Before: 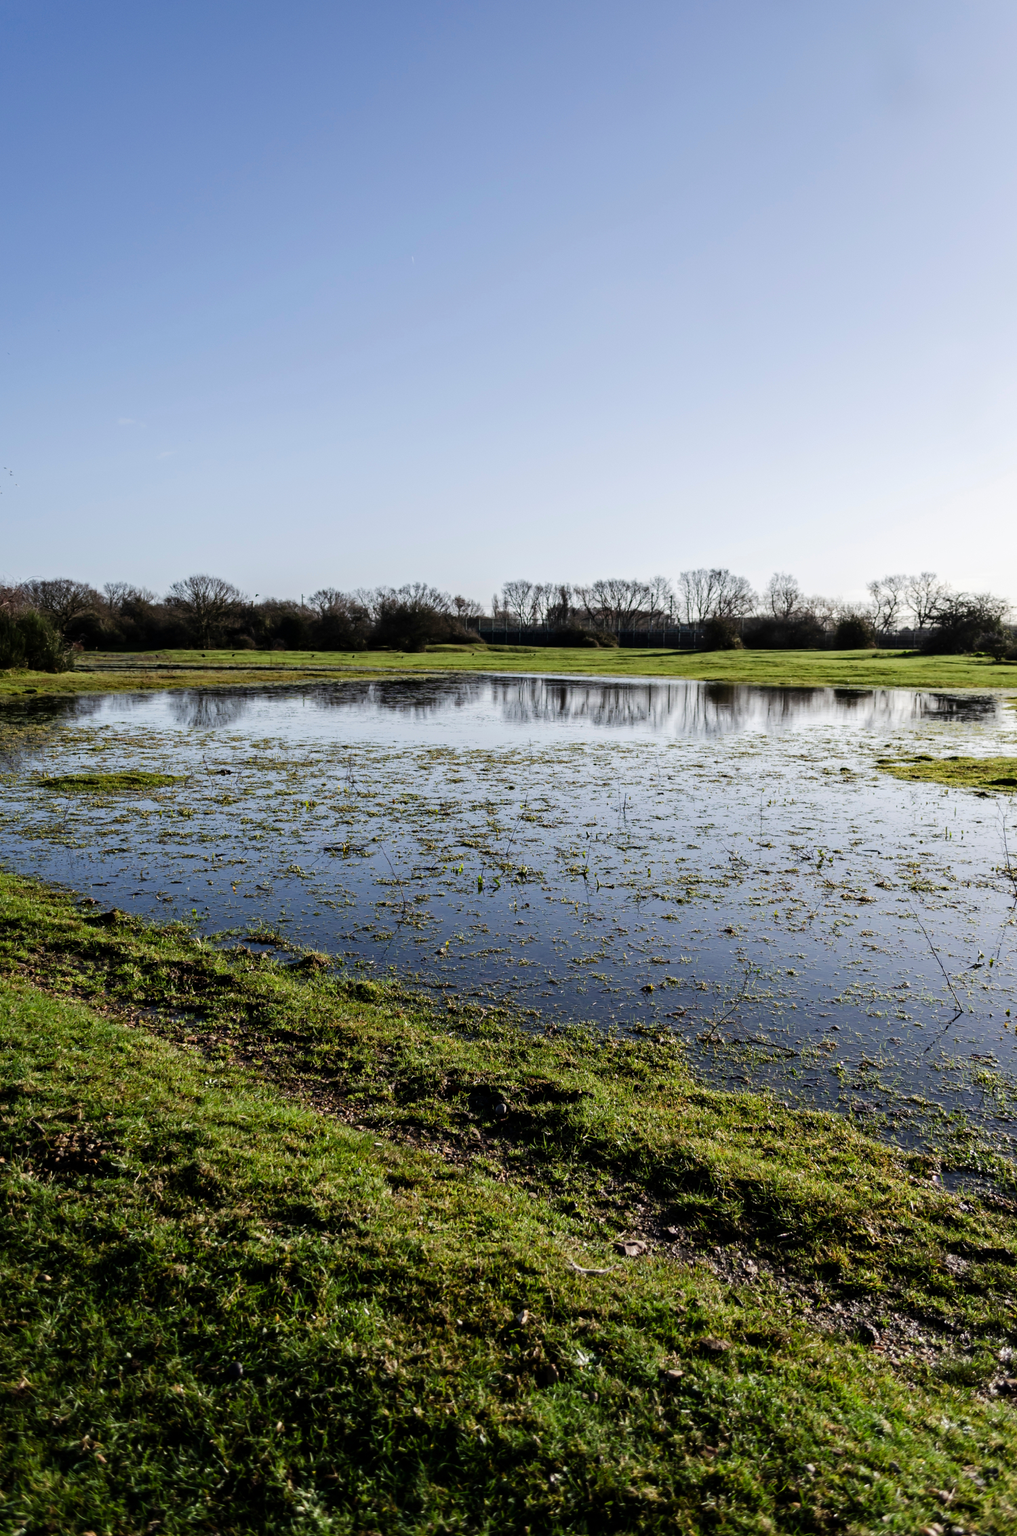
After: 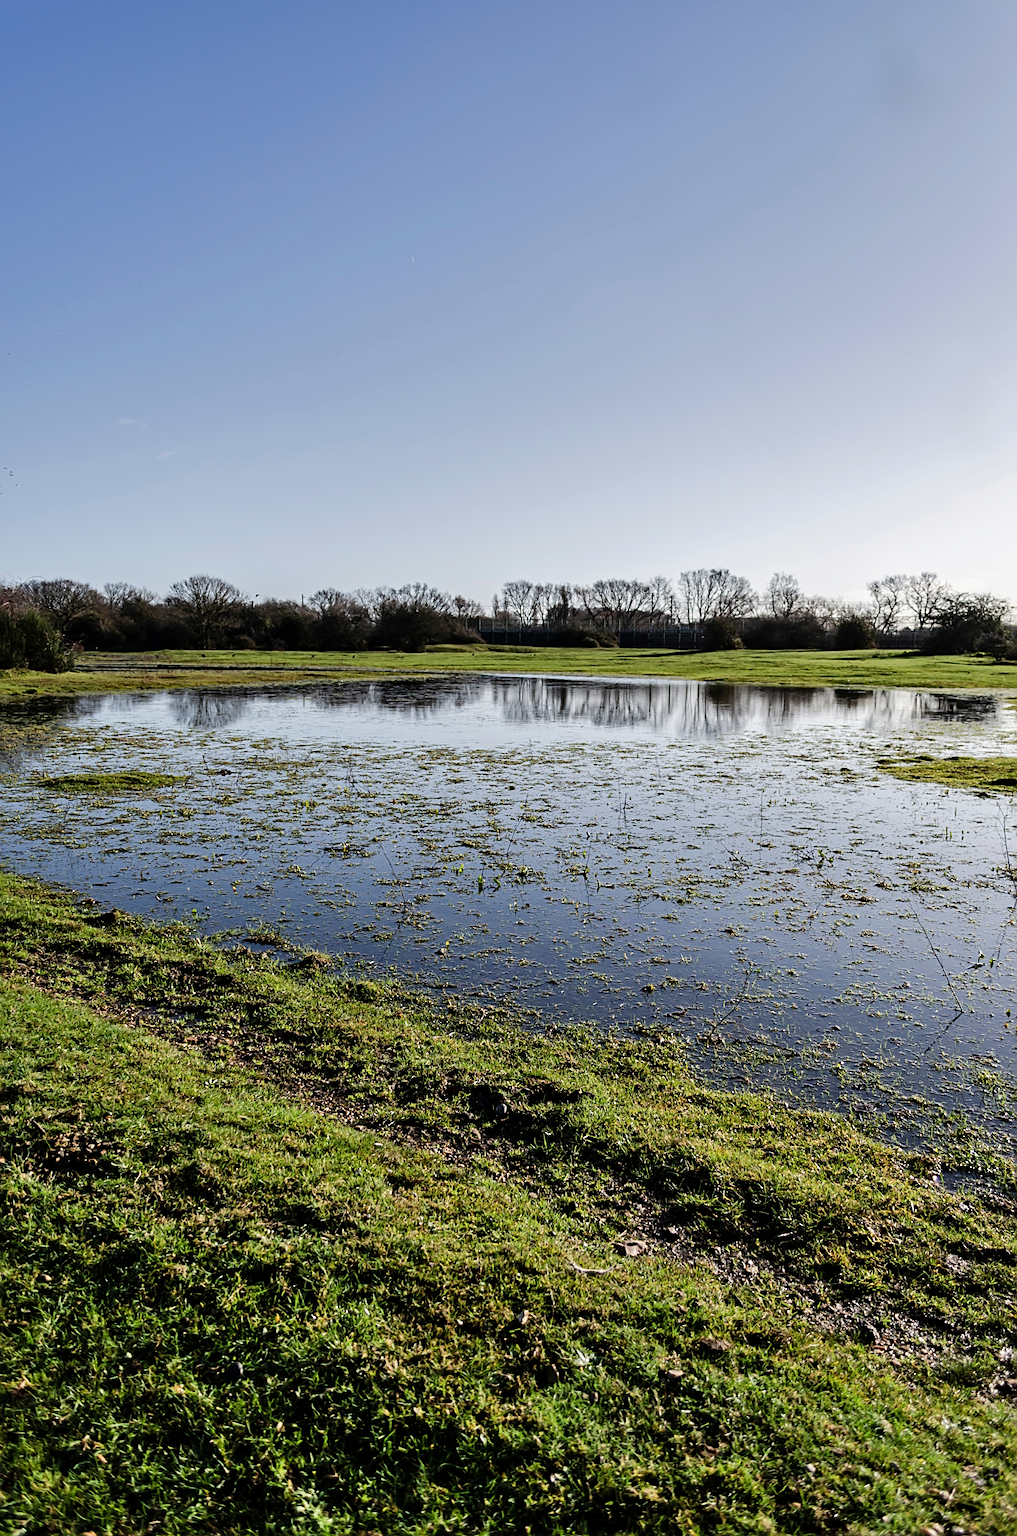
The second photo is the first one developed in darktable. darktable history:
sharpen: on, module defaults
shadows and highlights: highlights color adjustment 0%, soften with gaussian
